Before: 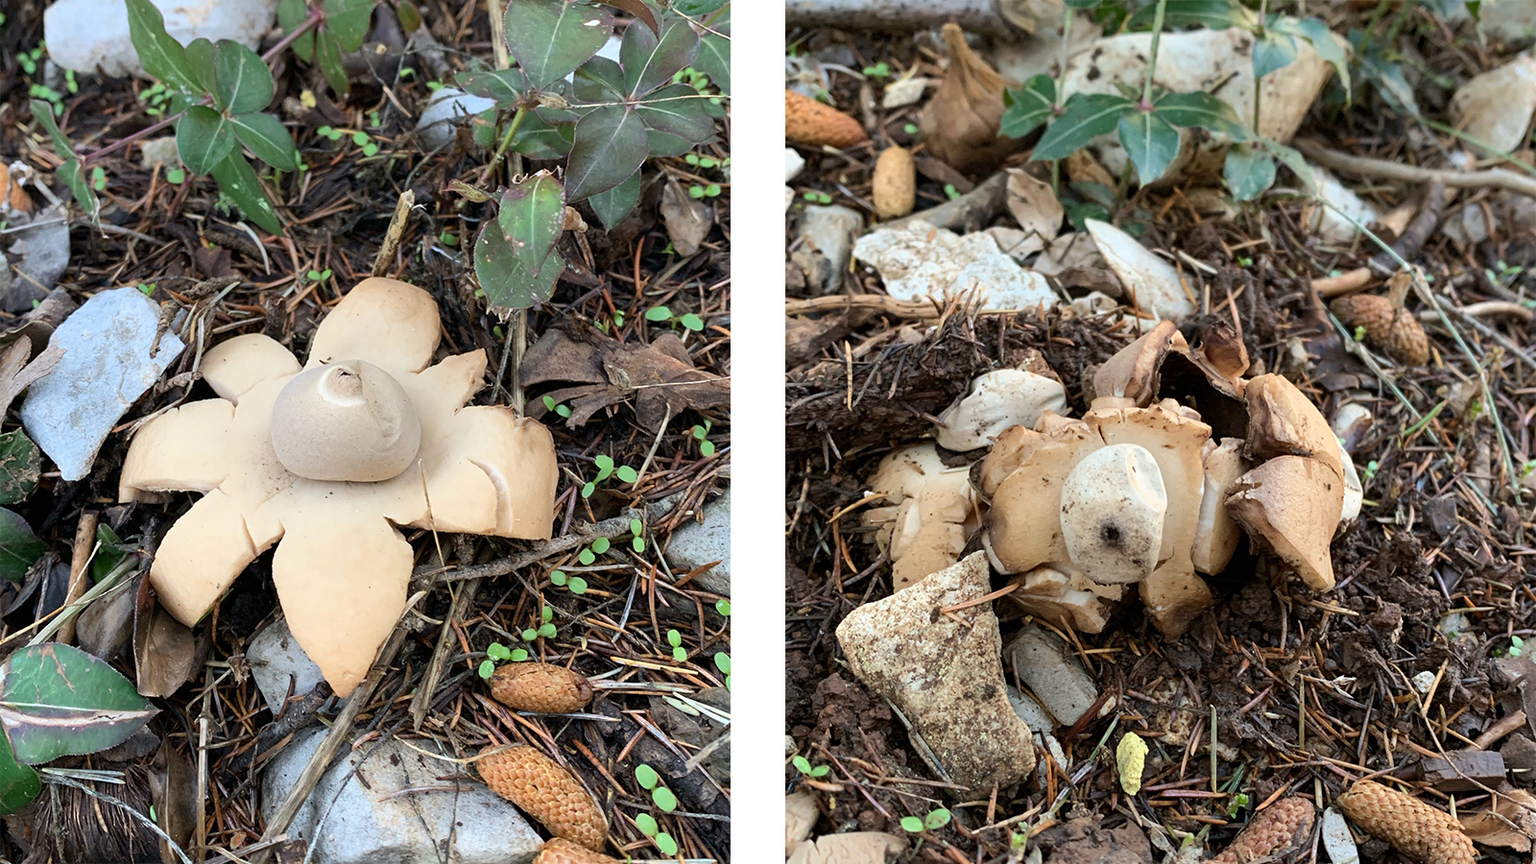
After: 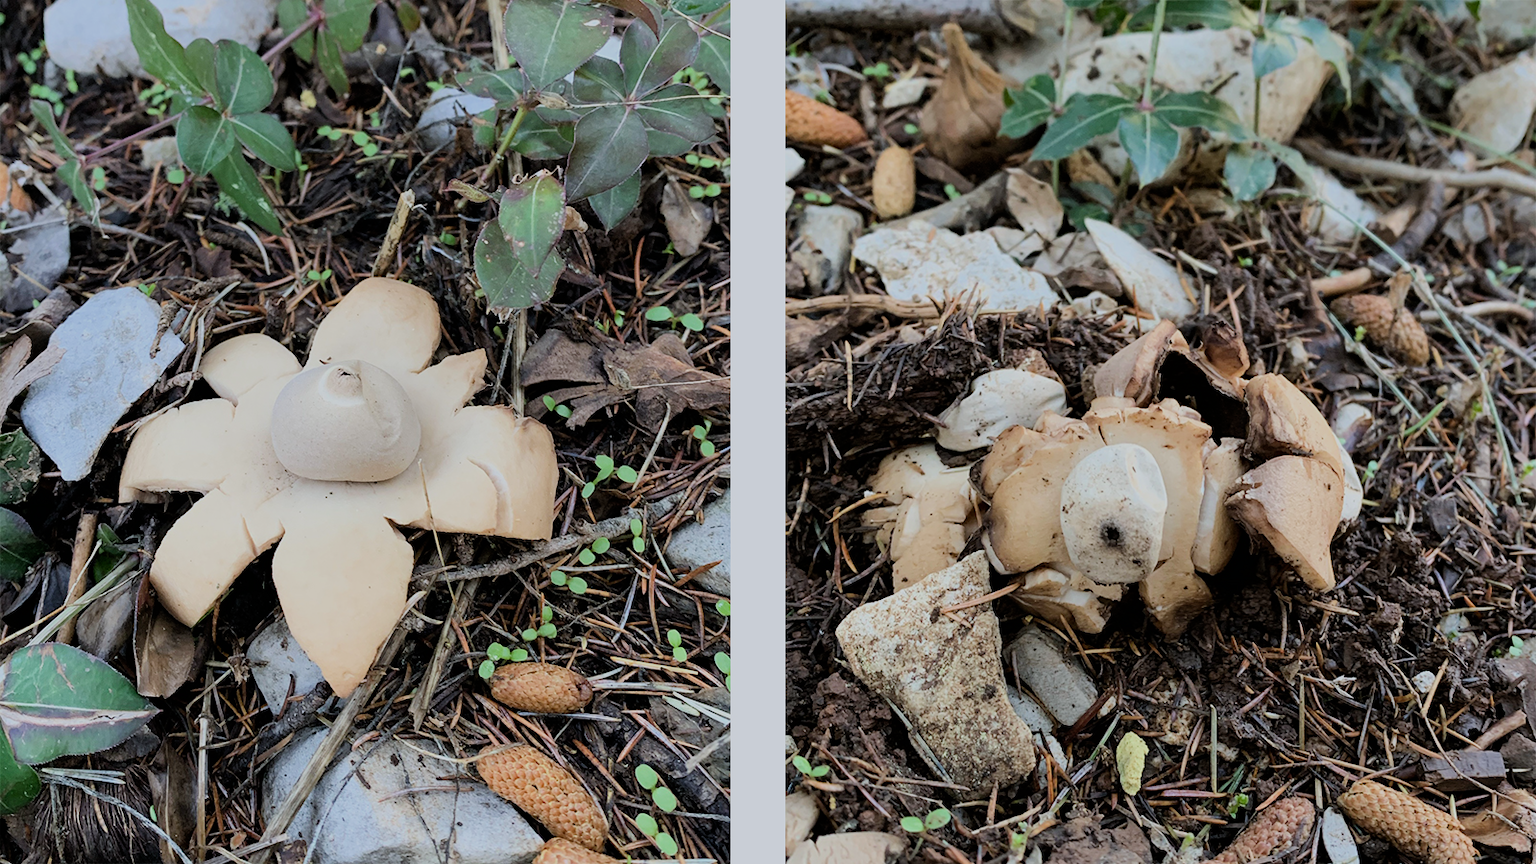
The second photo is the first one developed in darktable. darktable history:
white balance: red 0.967, blue 1.049
filmic rgb: black relative exposure -8.54 EV, white relative exposure 5.52 EV, hardness 3.39, contrast 1.016
